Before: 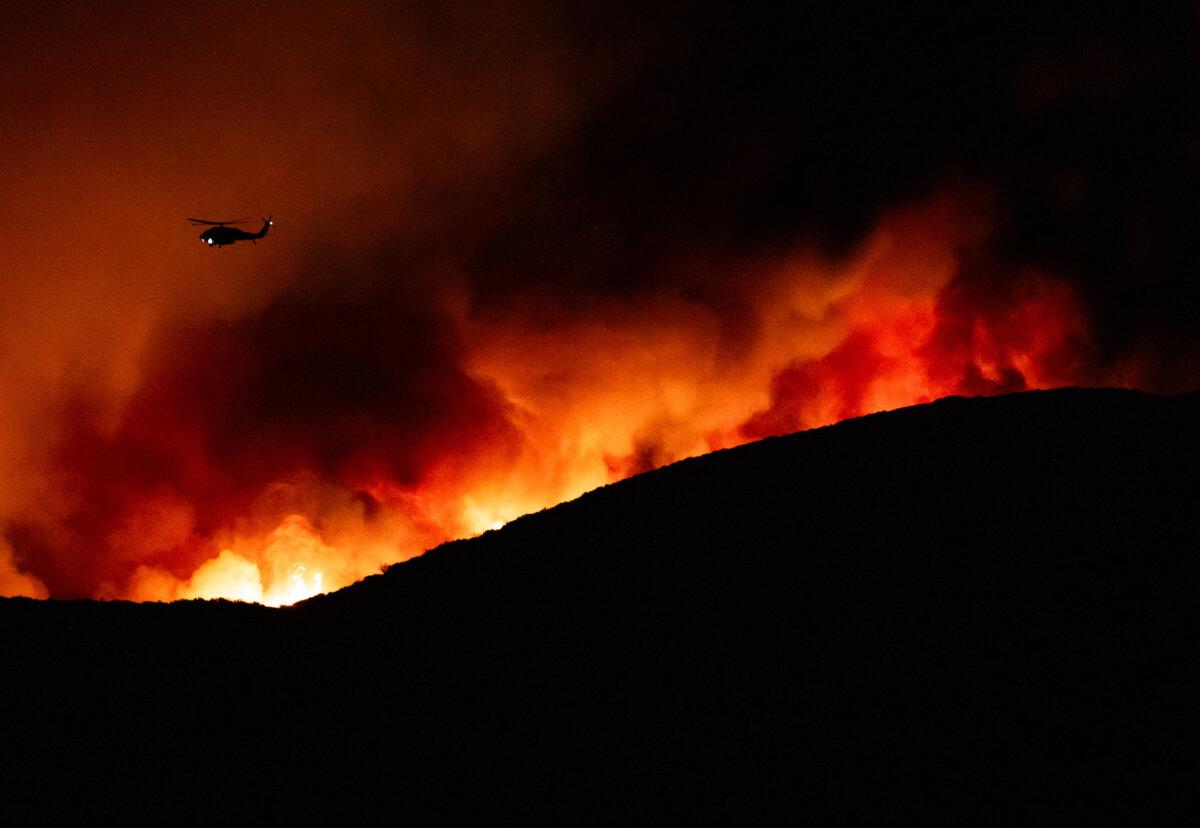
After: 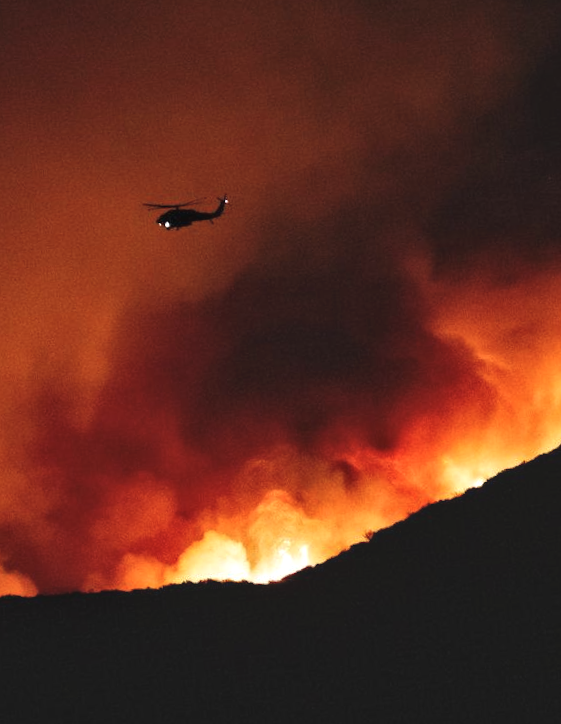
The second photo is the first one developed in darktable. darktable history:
crop and rotate: left 0%, top 0%, right 50.845%
rotate and perspective: rotation -5°, crop left 0.05, crop right 0.952, crop top 0.11, crop bottom 0.89
color balance: lift [1.007, 1, 1, 1], gamma [1.097, 1, 1, 1]
contrast equalizer: y [[0.524, 0.538, 0.547, 0.548, 0.538, 0.524], [0.5 ×6], [0.5 ×6], [0 ×6], [0 ×6]]
